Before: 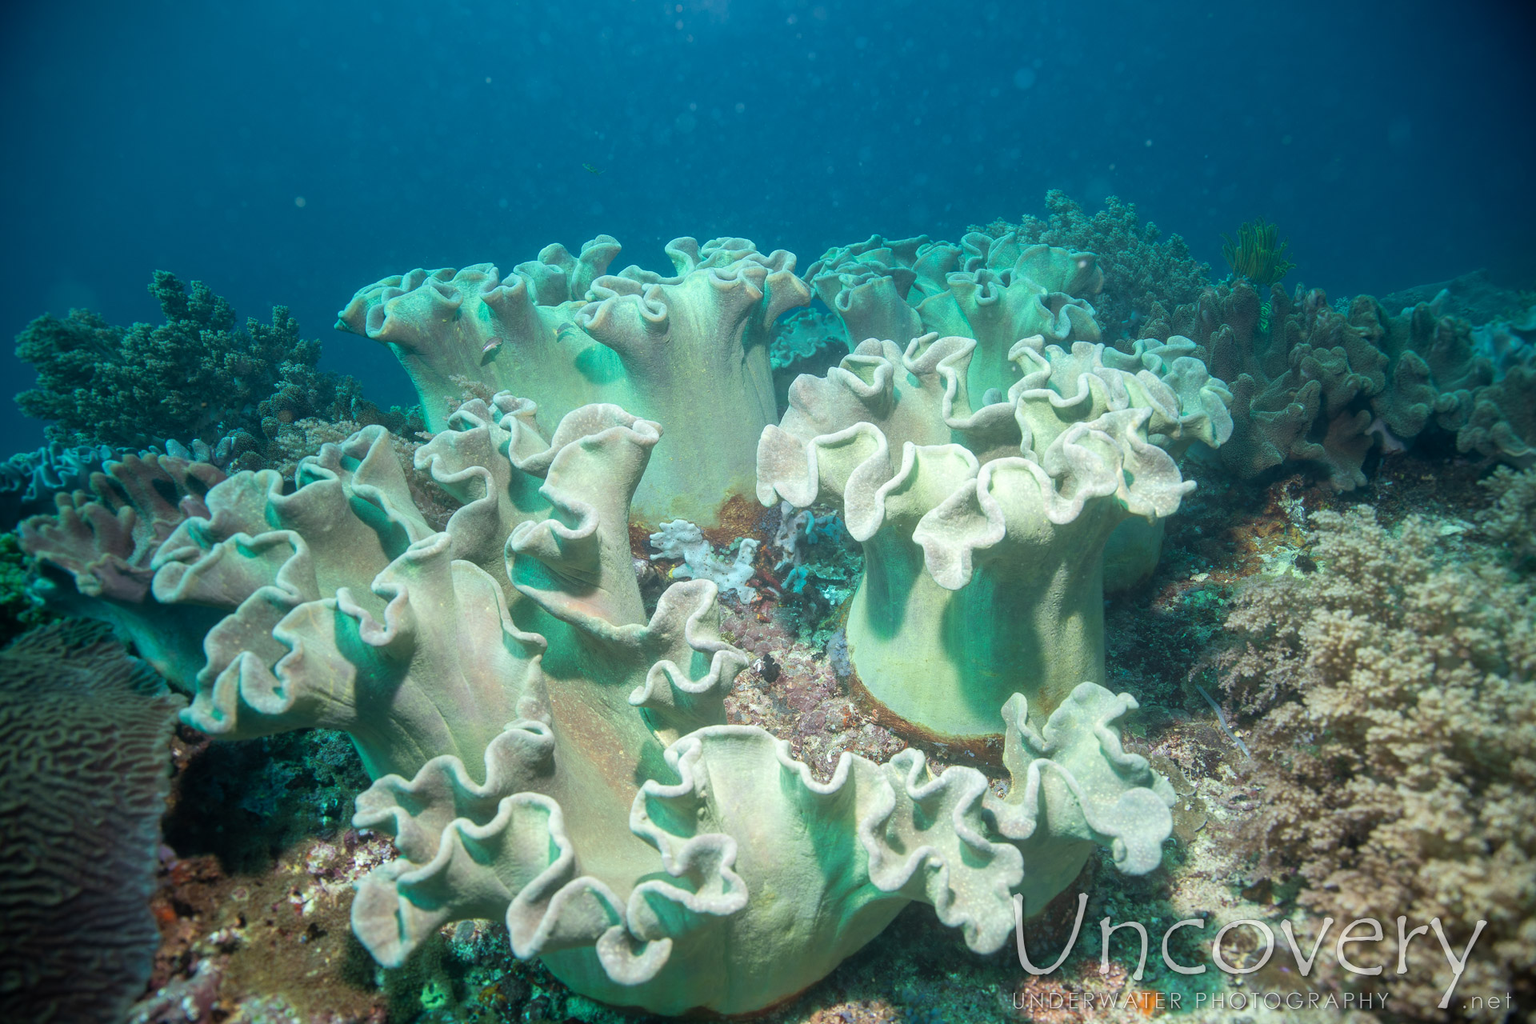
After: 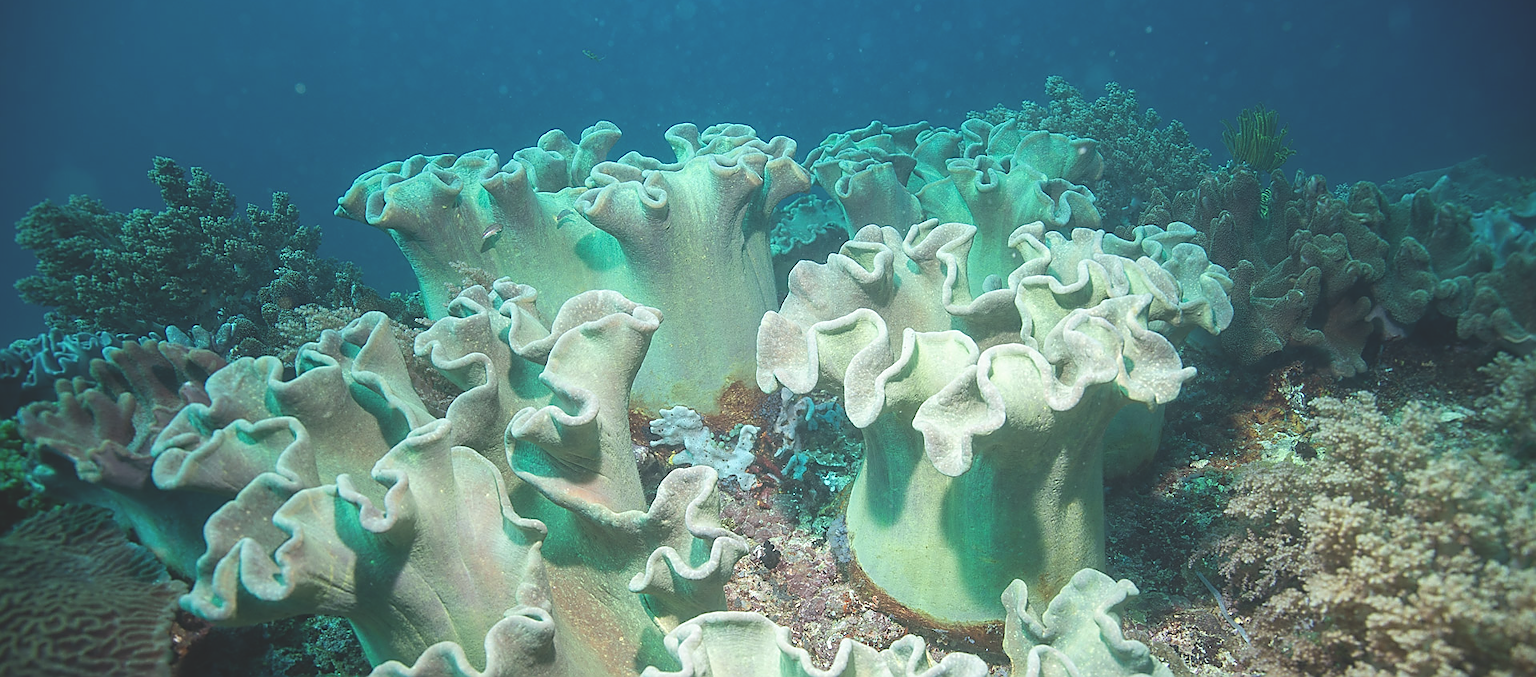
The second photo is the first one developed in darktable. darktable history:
crop: top 11.163%, bottom 22.656%
exposure: black level correction -0.022, exposure -0.031 EV, compensate highlight preservation false
sharpen: radius 1.383, amount 1.234, threshold 0.629
